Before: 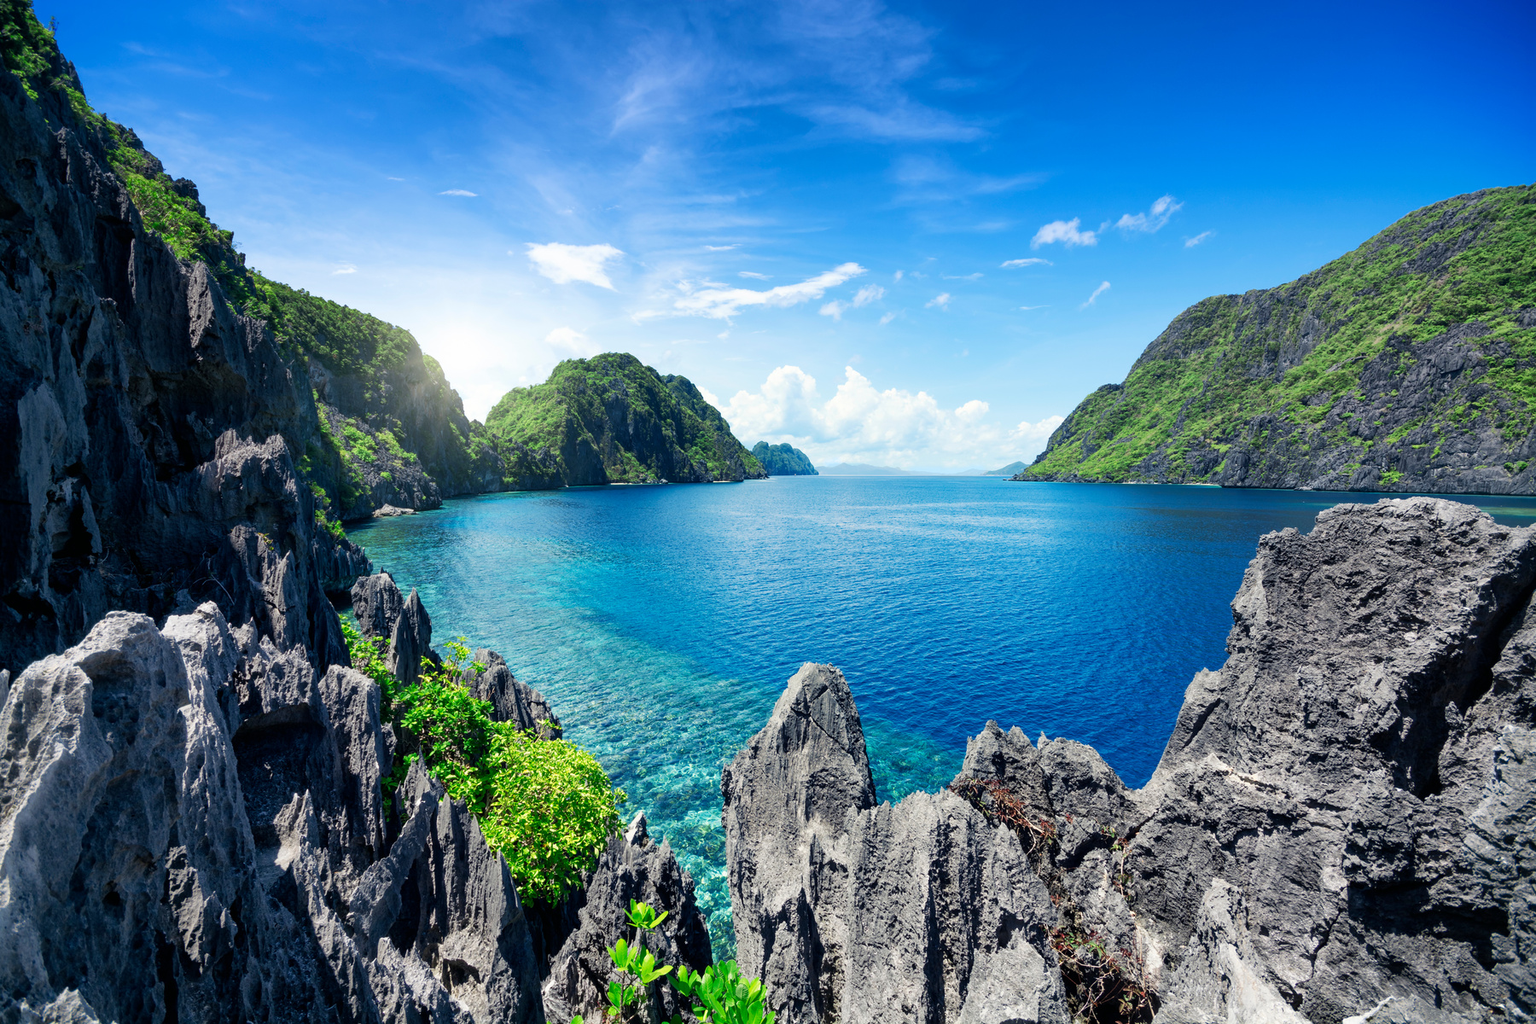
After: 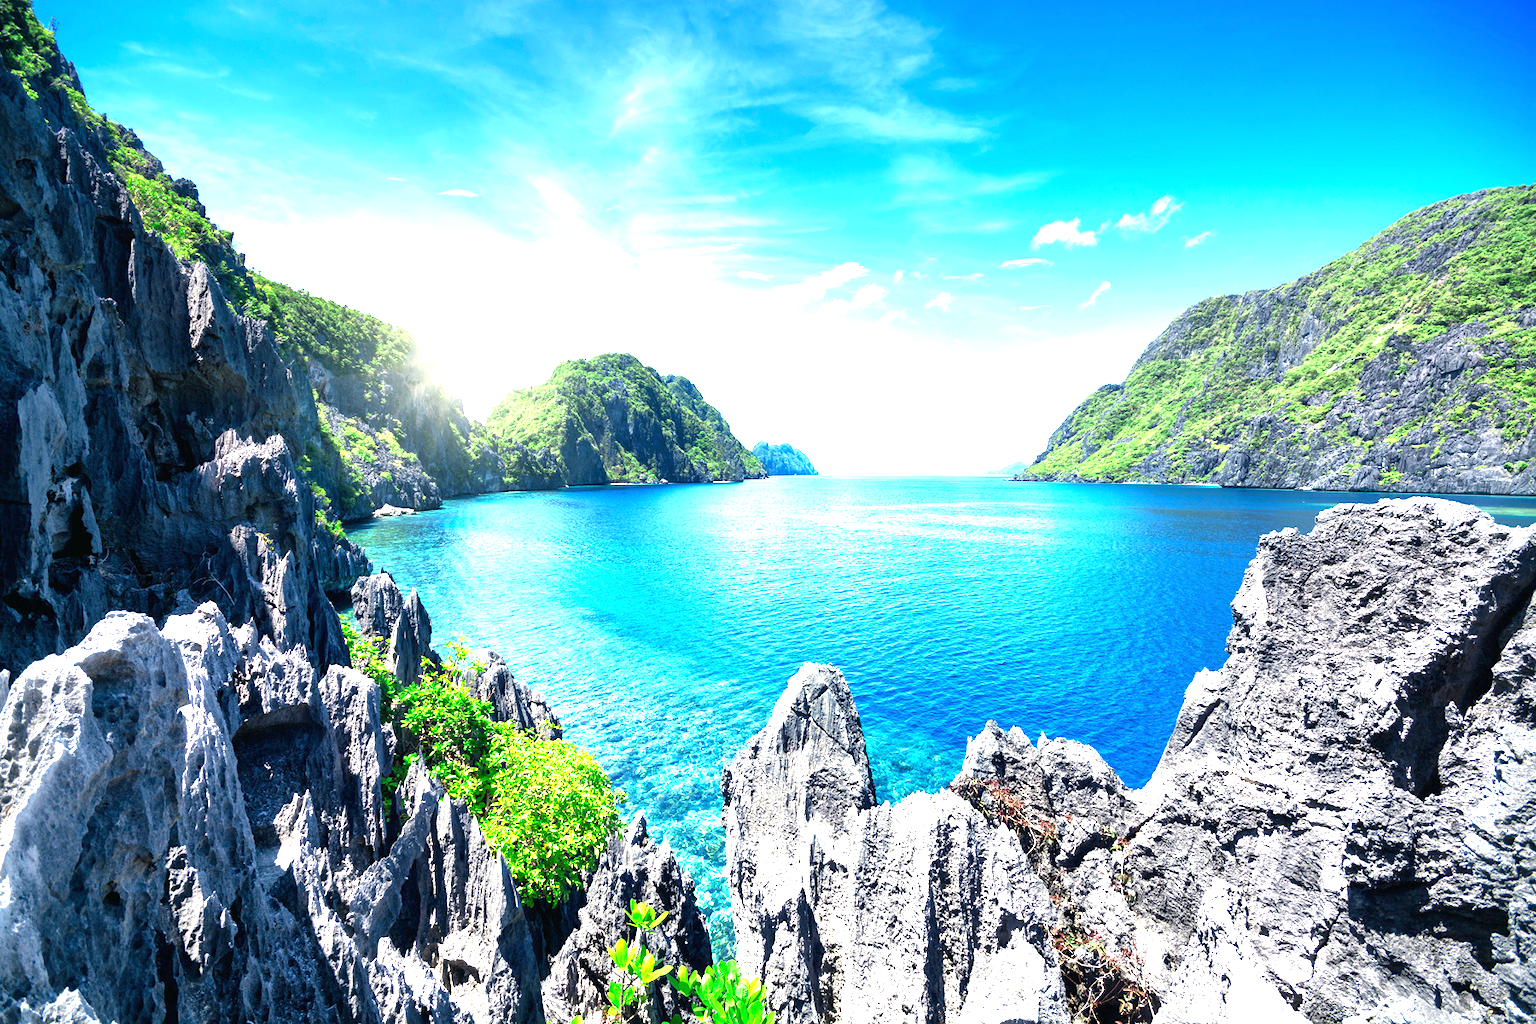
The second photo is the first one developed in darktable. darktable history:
exposure: black level correction 0, exposure 1.744 EV, compensate exposure bias true, compensate highlight preservation false
